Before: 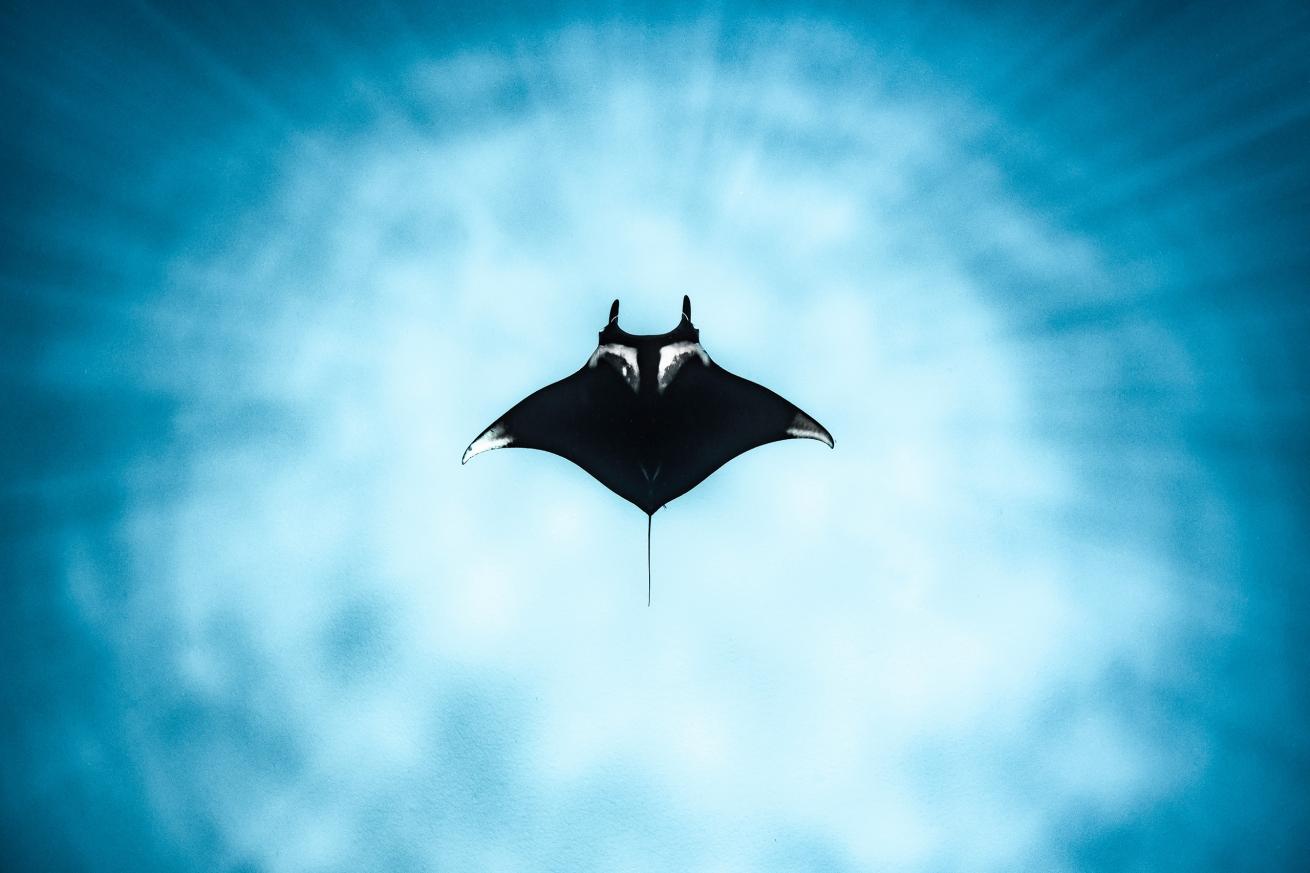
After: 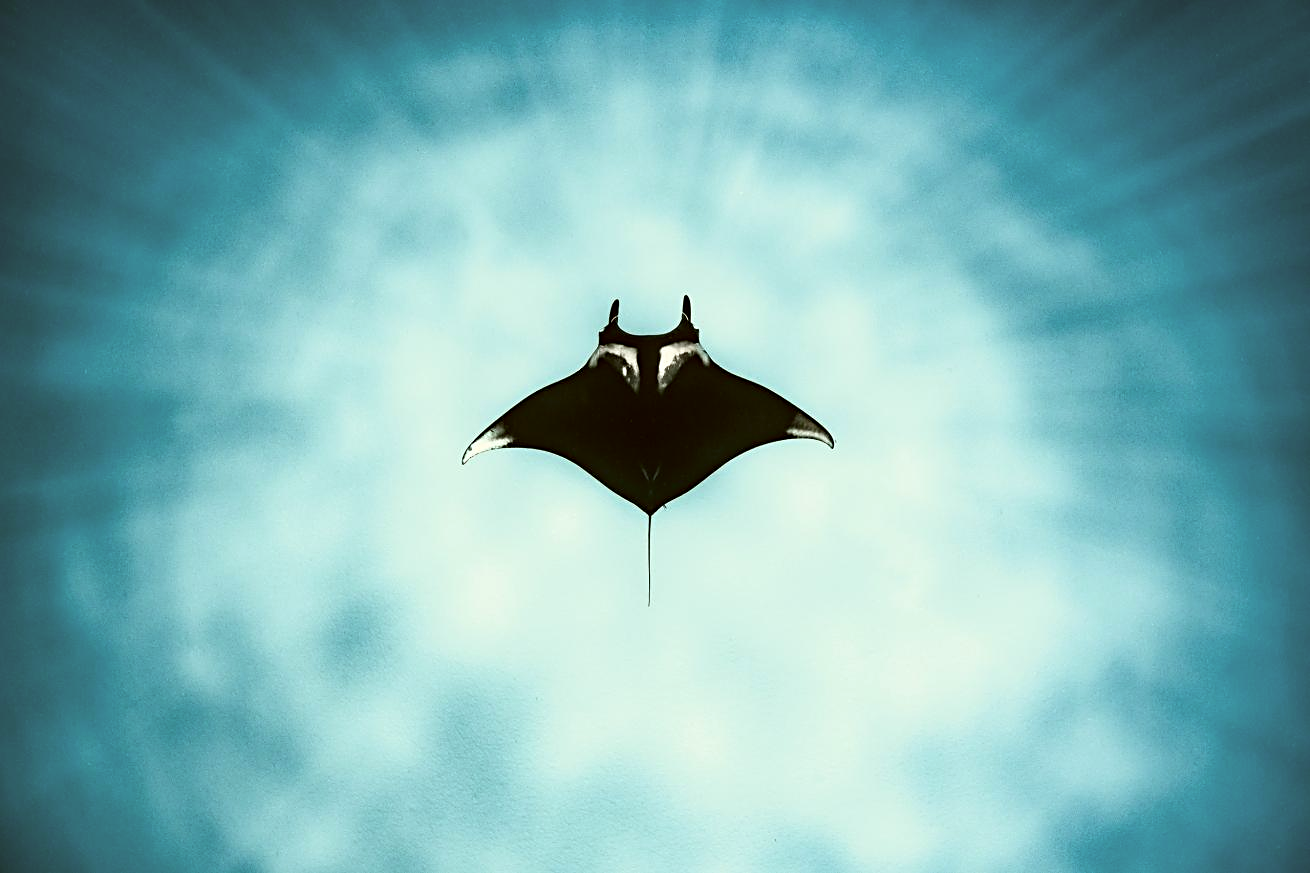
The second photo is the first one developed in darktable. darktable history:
sharpen: radius 2.529, amount 0.323
color correction: highlights a* -1.43, highlights b* 10.12, shadows a* 0.395, shadows b* 19.35
